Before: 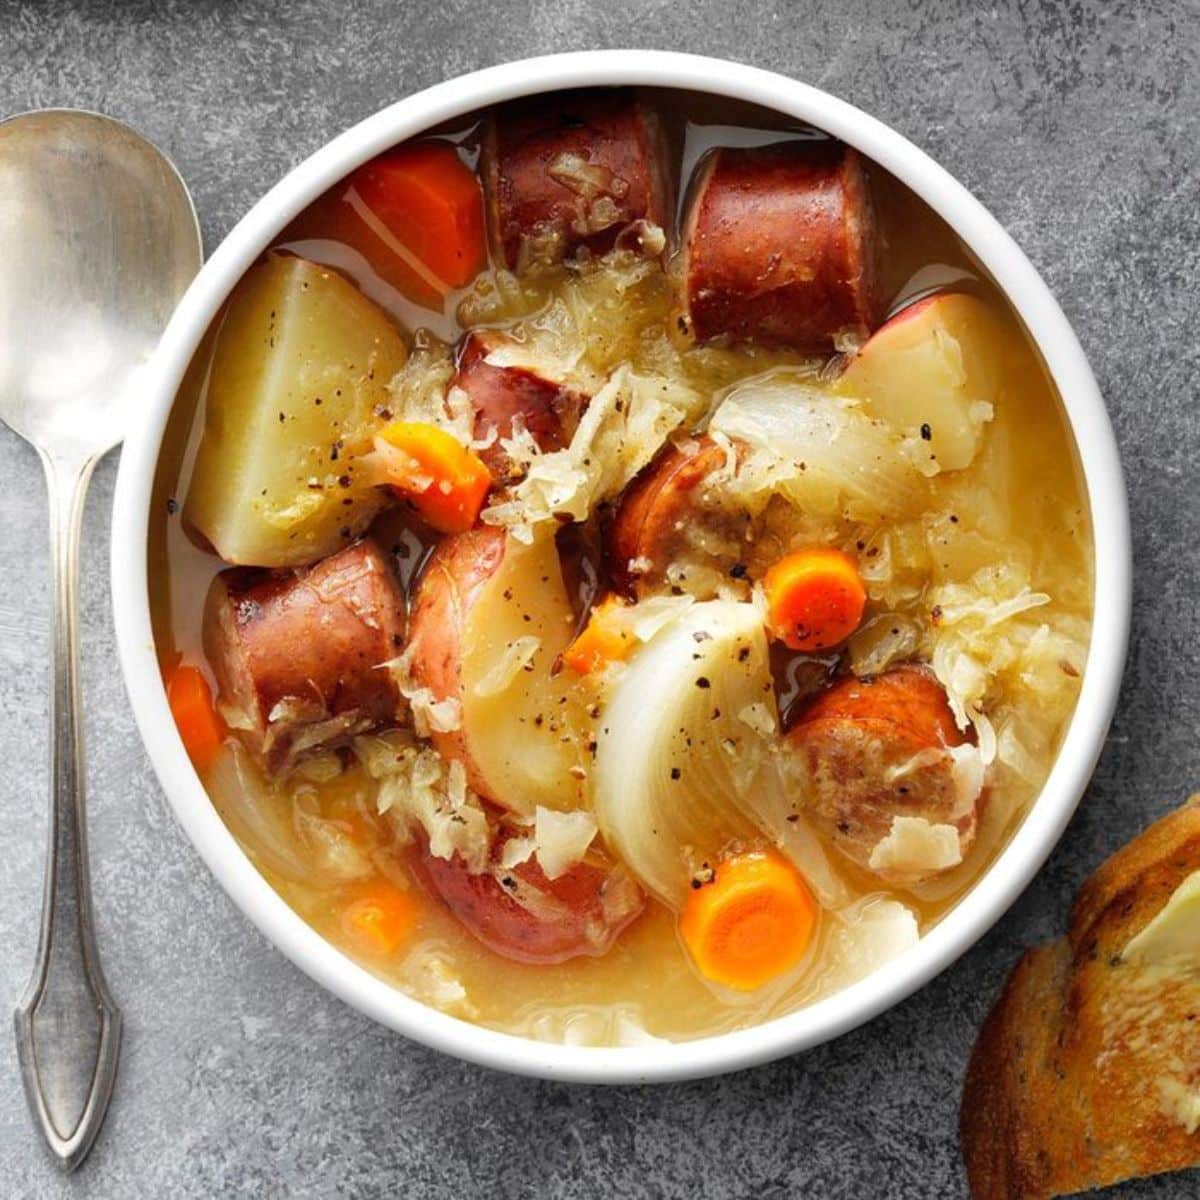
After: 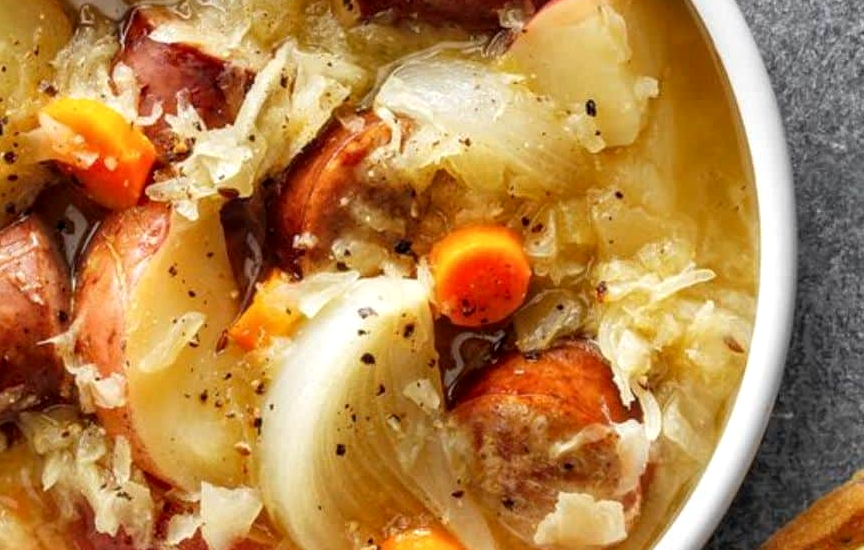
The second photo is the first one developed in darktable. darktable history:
crop and rotate: left 27.938%, top 27.046%, bottom 27.046%
local contrast: detail 130%
